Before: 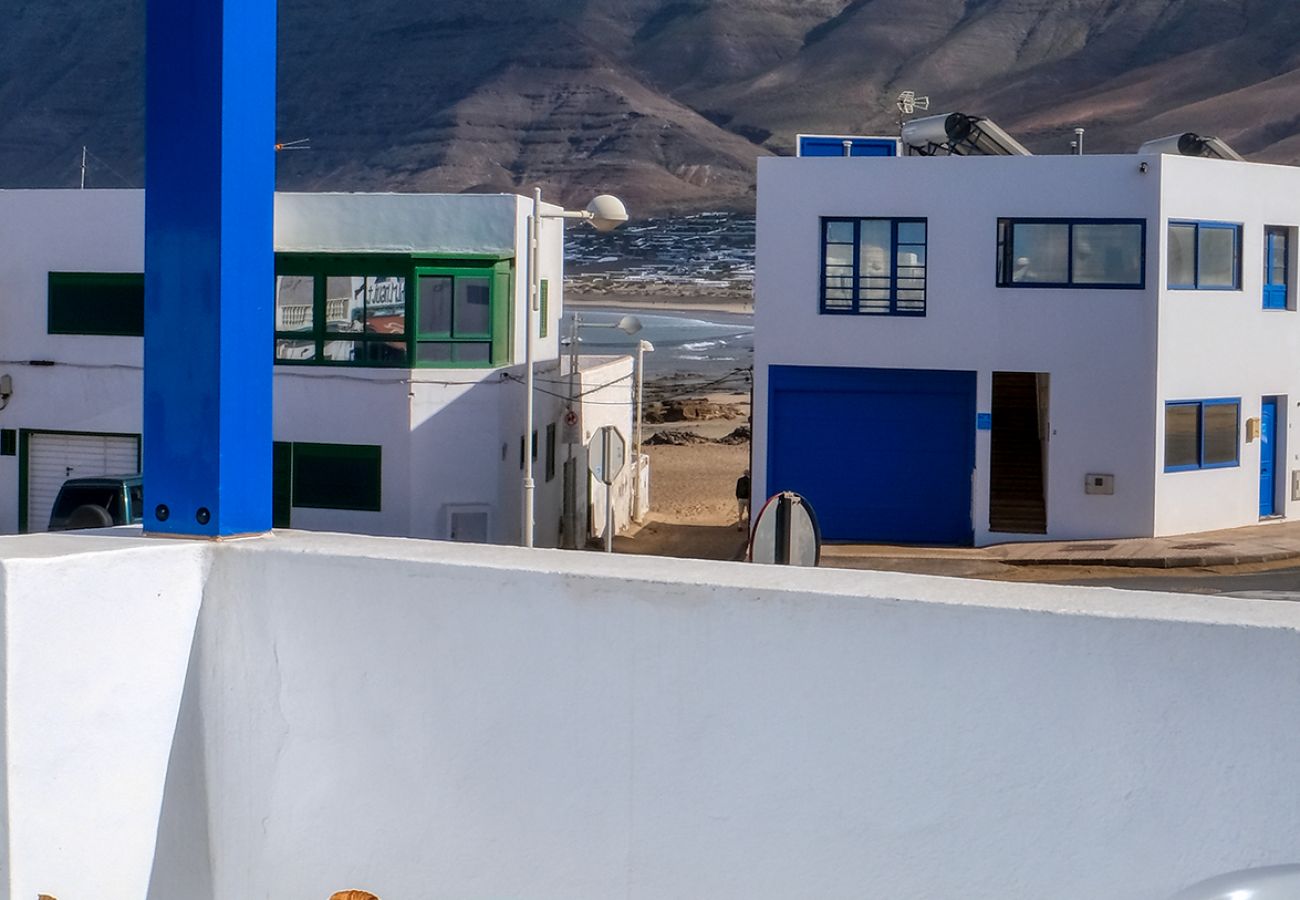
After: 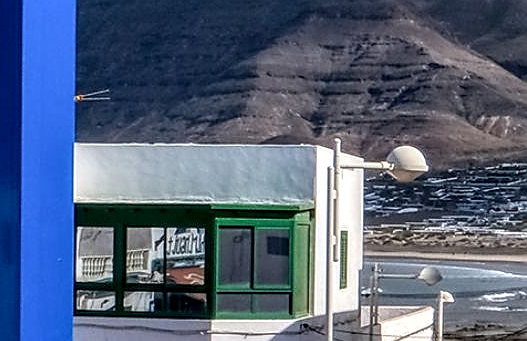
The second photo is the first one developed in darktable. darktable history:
sharpen: on, module defaults
local contrast: highlights 79%, shadows 56%, detail 175%, midtone range 0.428
crop: left 15.452%, top 5.459%, right 43.956%, bottom 56.62%
